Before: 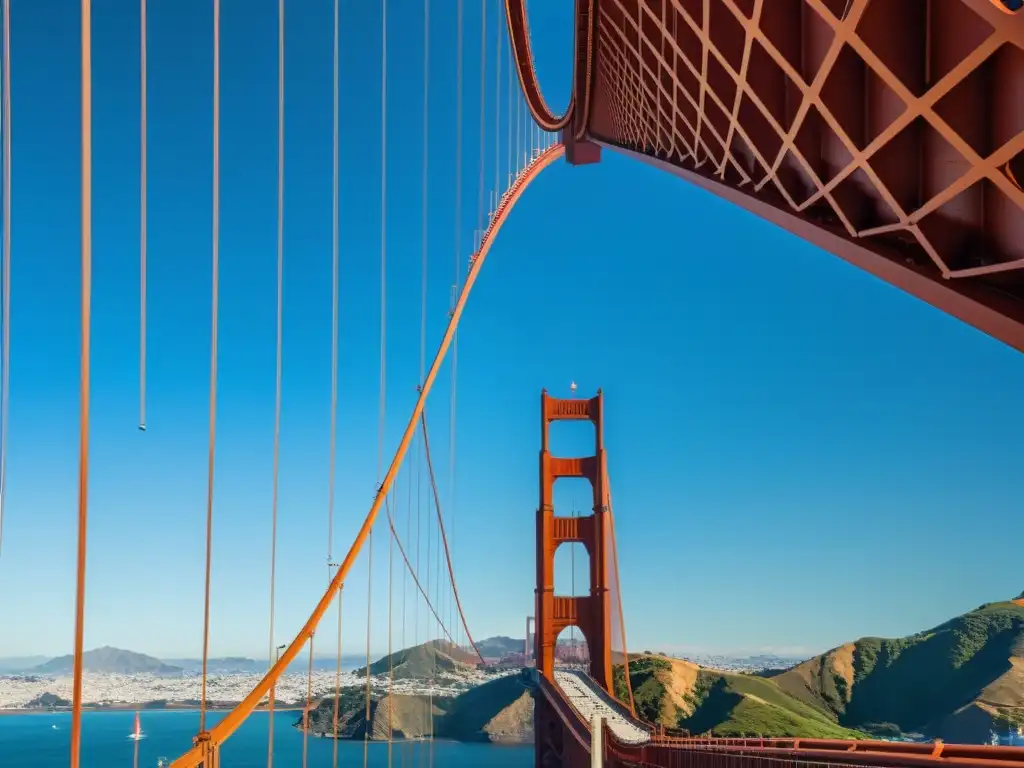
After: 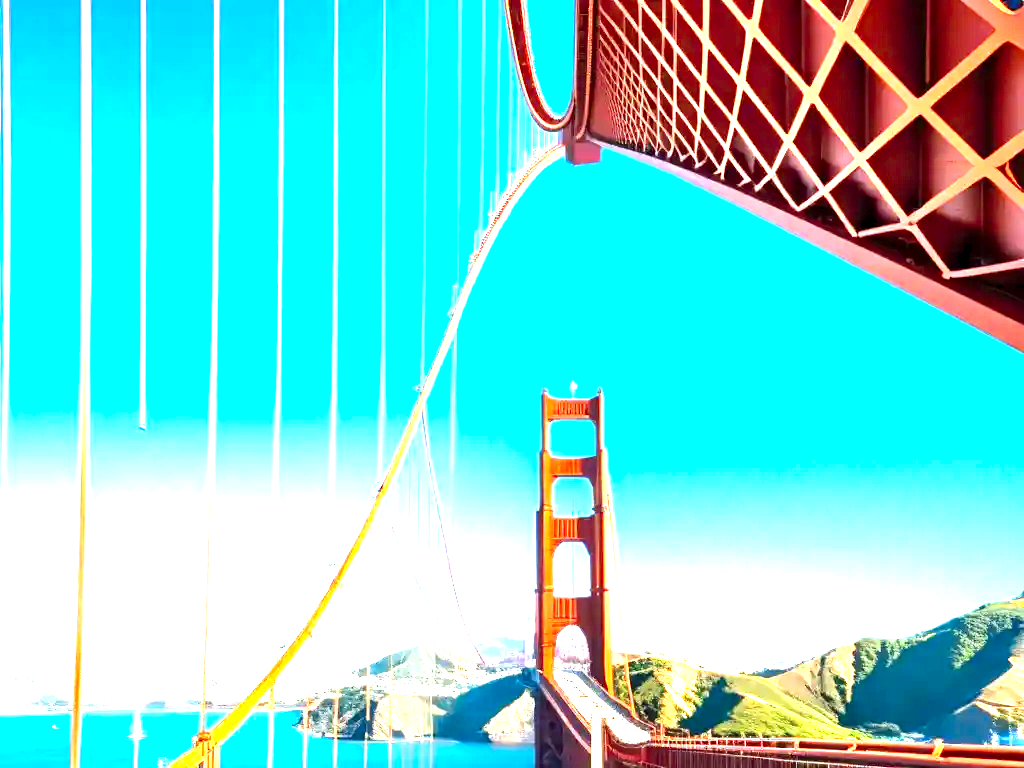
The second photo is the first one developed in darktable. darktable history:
levels: levels [0, 0.281, 0.562]
exposure: black level correction 0.001, exposure 0.674 EV, compensate highlight preservation false
